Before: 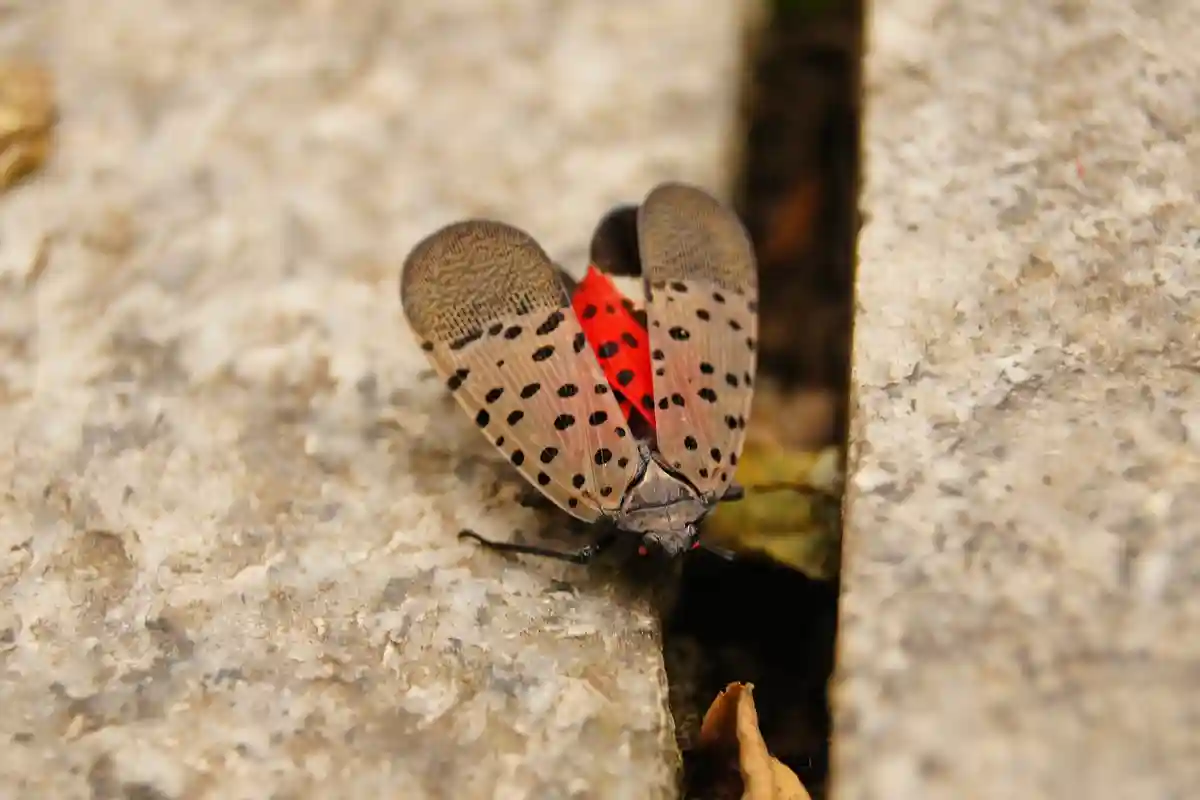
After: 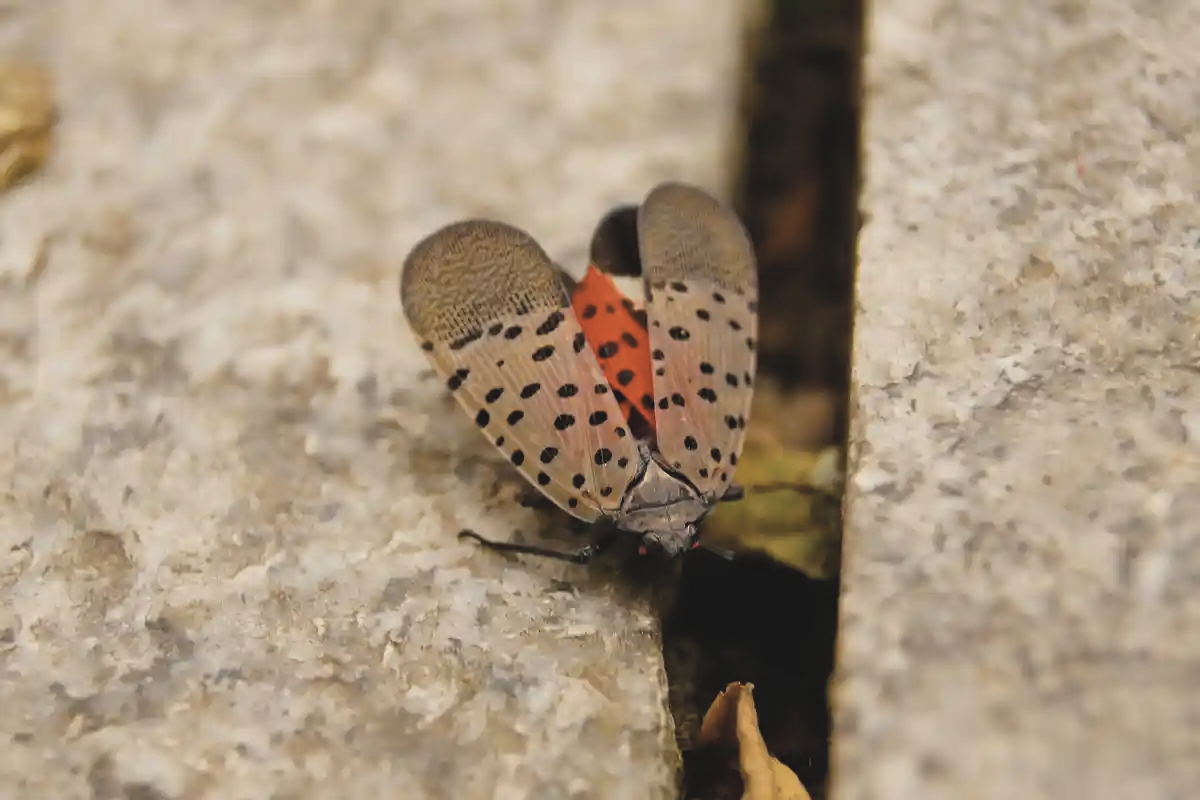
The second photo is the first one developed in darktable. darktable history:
color balance rgb: perceptual saturation grading › global saturation 25%, global vibrance 20%
levels: levels [0.052, 0.496, 0.908]
contrast brightness saturation: contrast -0.26, saturation -0.43
